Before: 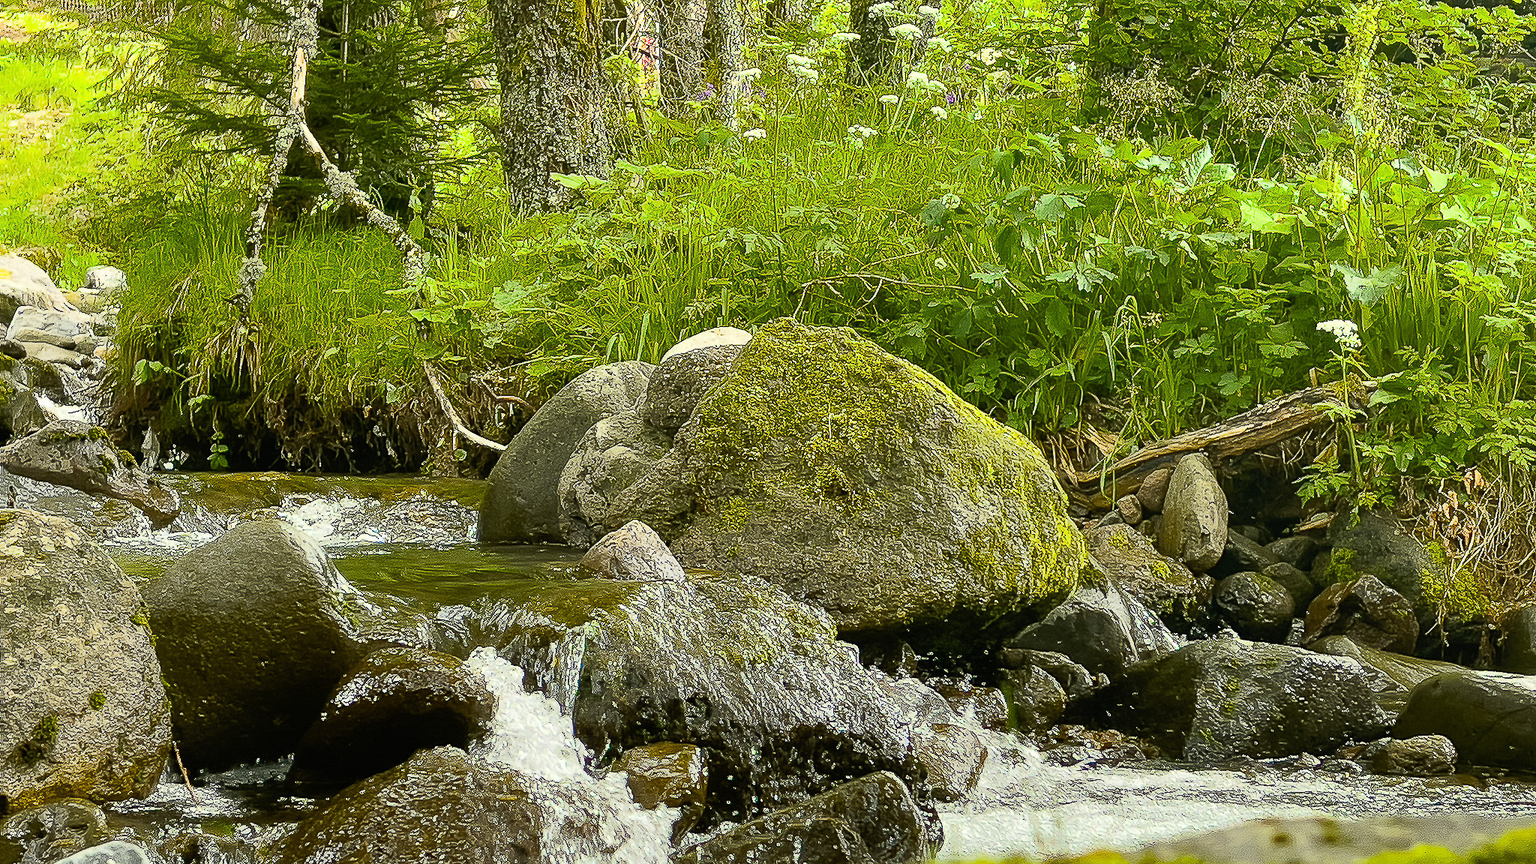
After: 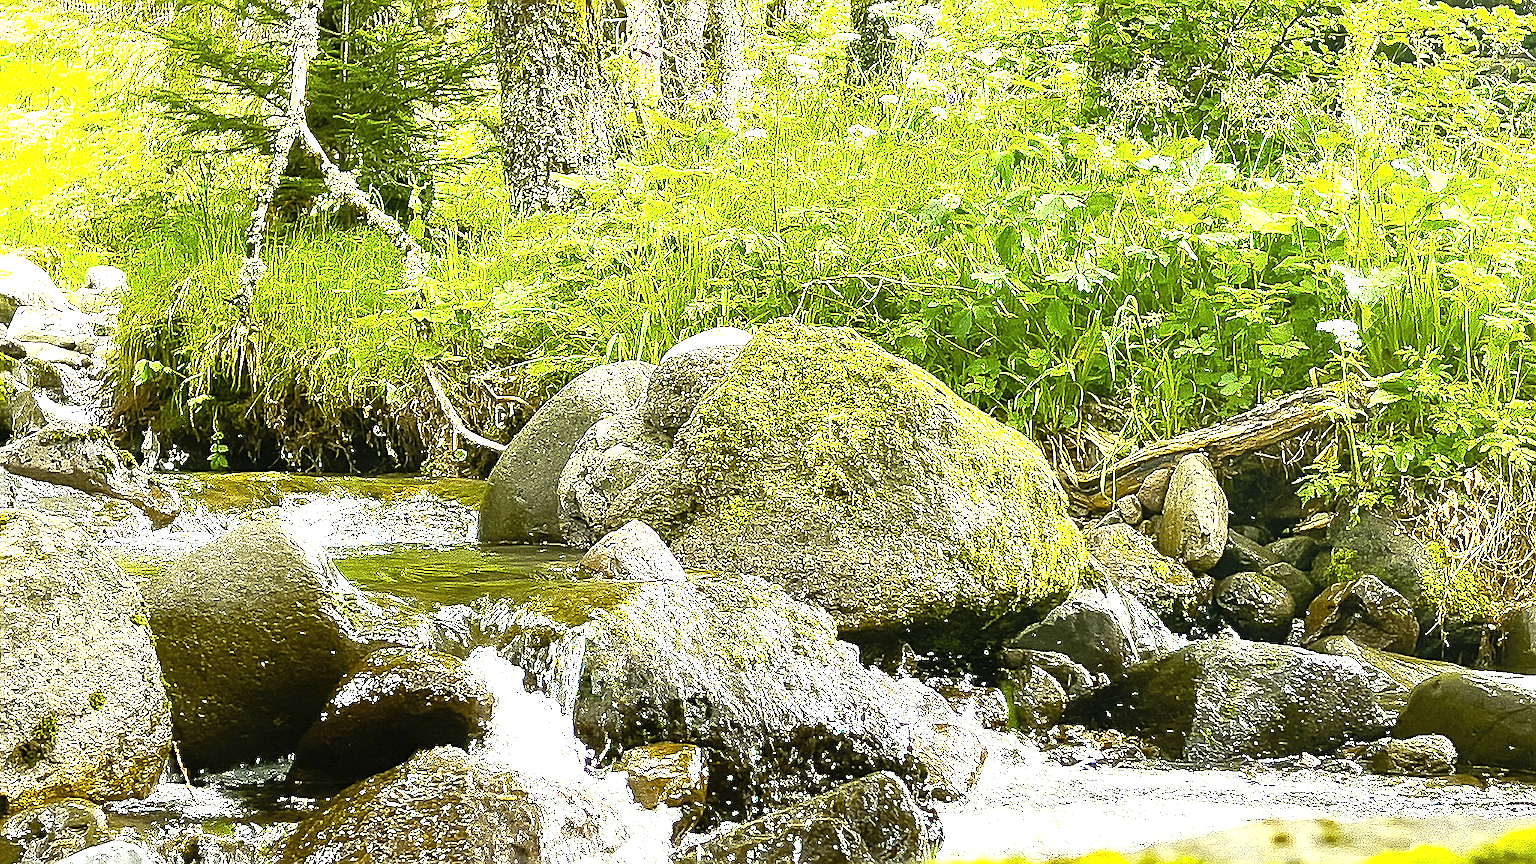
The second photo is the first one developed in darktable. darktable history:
sharpen: on, module defaults
exposure: black level correction 0, exposure 1.45 EV, compensate highlight preservation false
